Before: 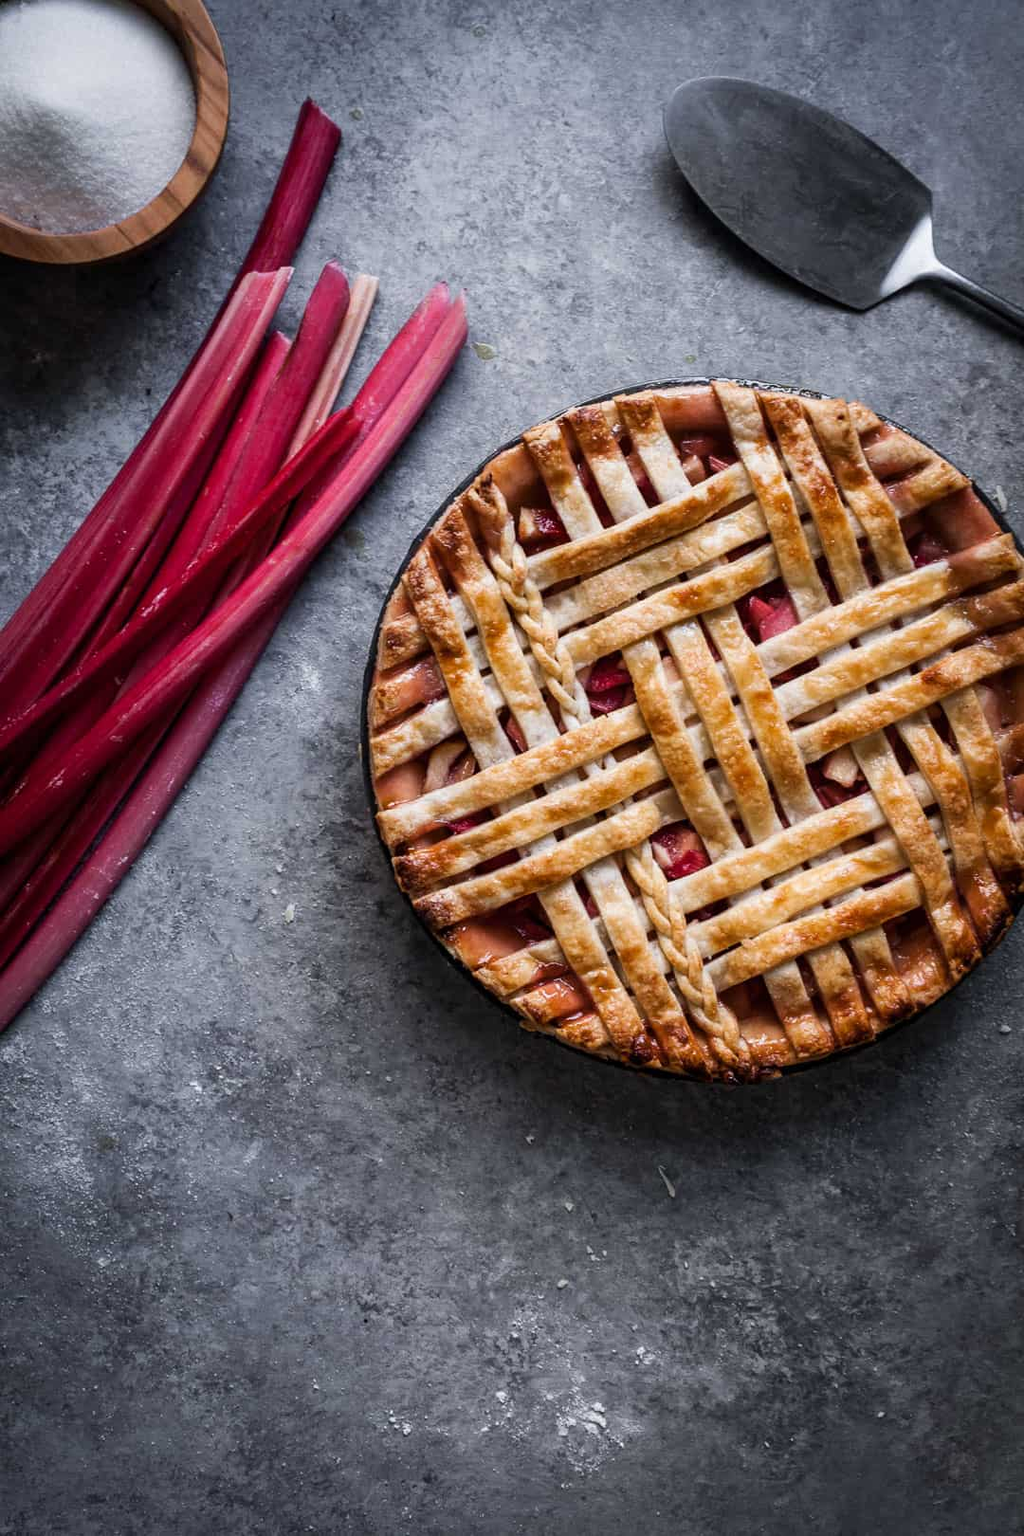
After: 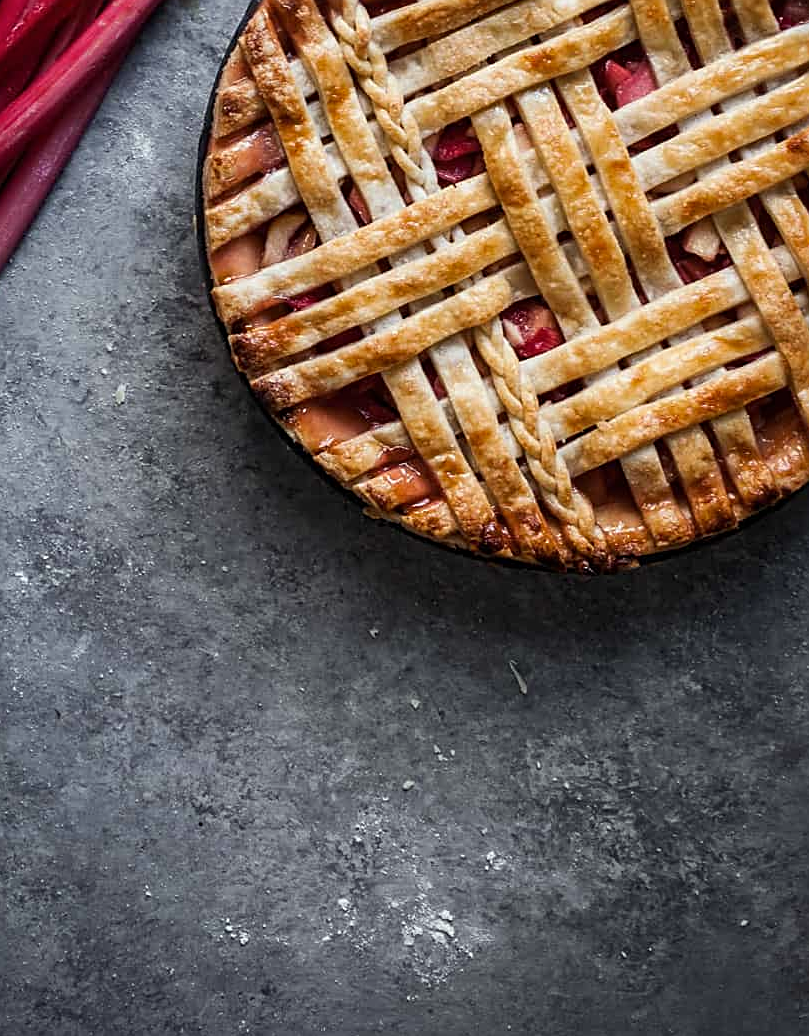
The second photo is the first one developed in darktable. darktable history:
sharpen: on, module defaults
color correction: highlights a* -2.65, highlights b* 2.44
crop and rotate: left 17.274%, top 35.184%, right 7.798%, bottom 0.839%
